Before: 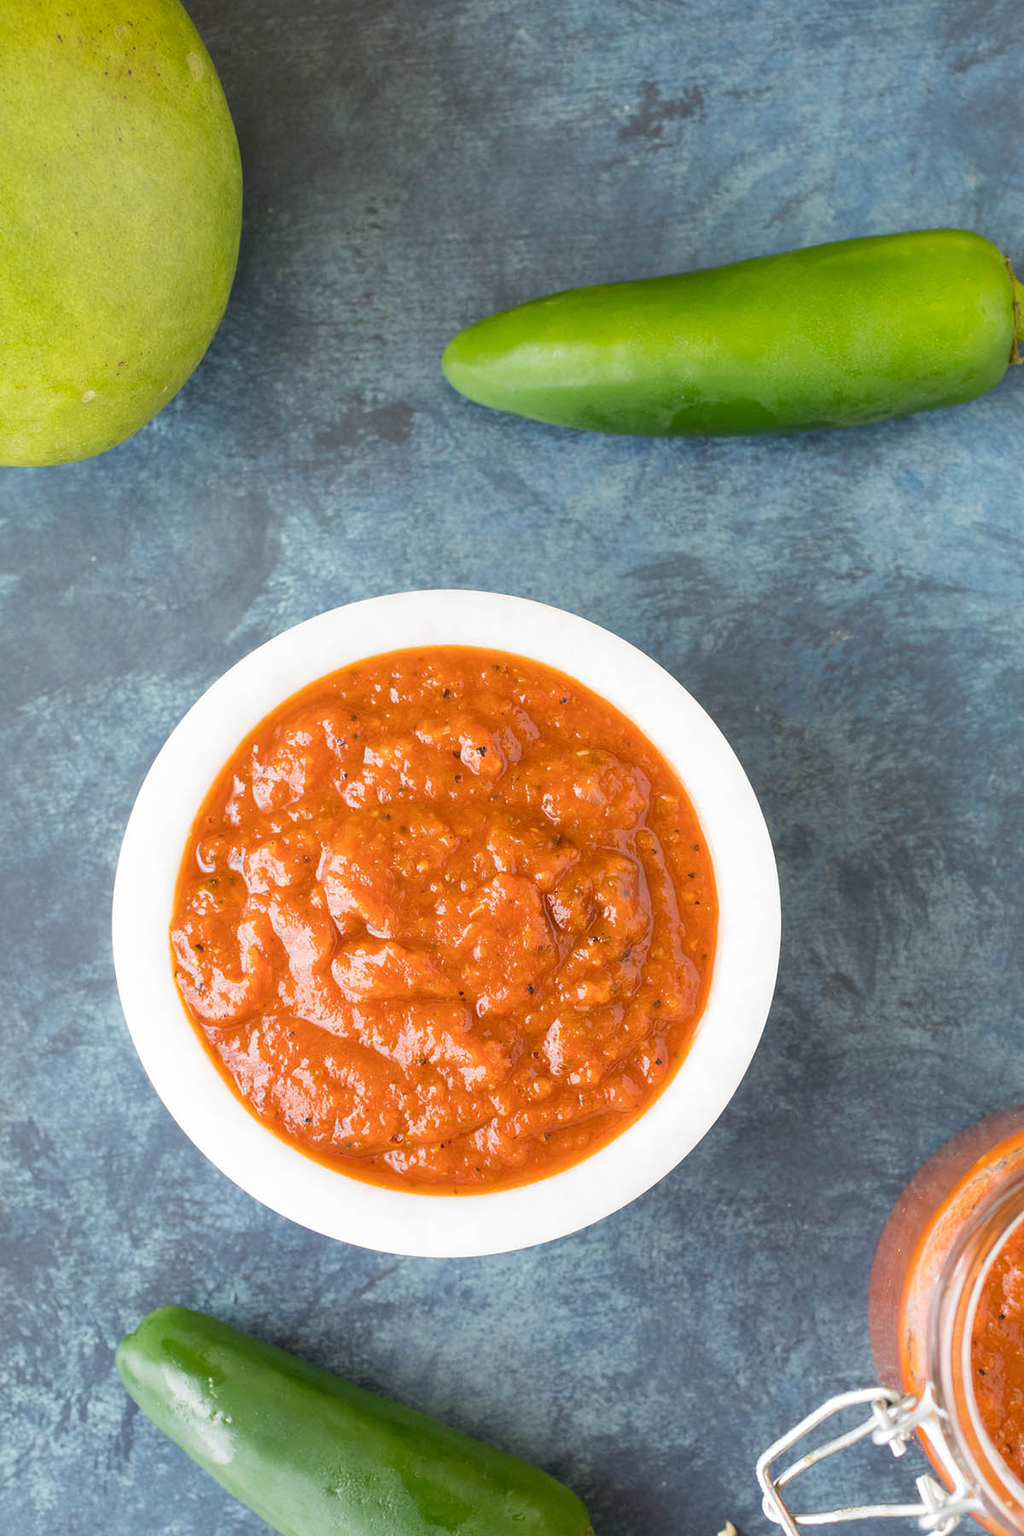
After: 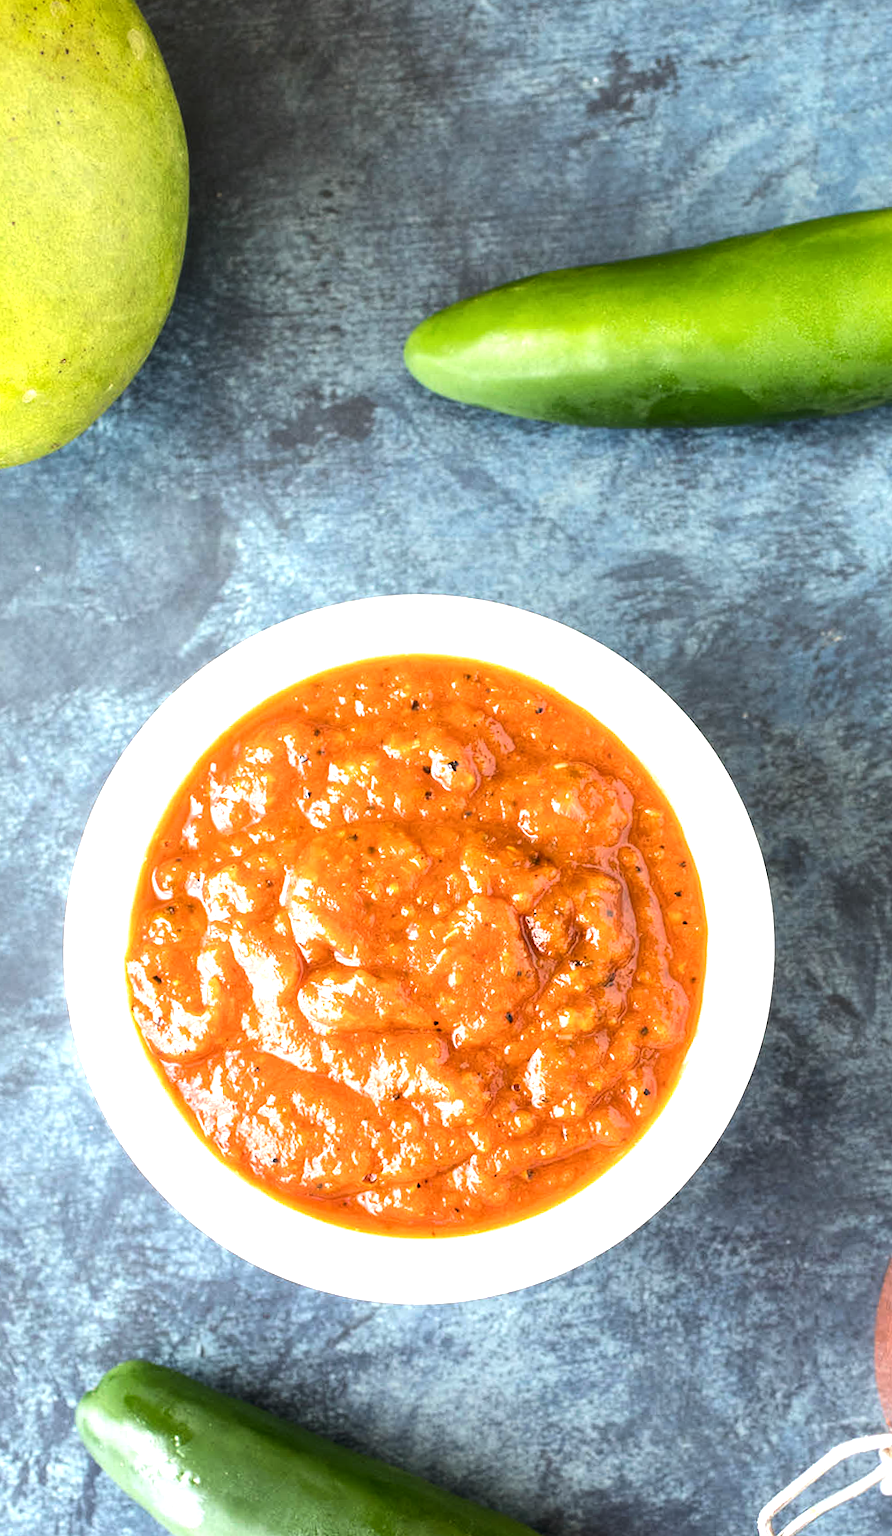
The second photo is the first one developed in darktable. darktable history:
tone equalizer: -8 EV -1.08 EV, -7 EV -0.98 EV, -6 EV -0.839 EV, -5 EV -0.57 EV, -3 EV 0.592 EV, -2 EV 0.868 EV, -1 EV 1.01 EV, +0 EV 1.07 EV, edges refinement/feathering 500, mask exposure compensation -1.57 EV, preserve details no
crop and rotate: angle 0.983°, left 4.243%, top 0.794%, right 11.515%, bottom 2.608%
local contrast: highlights 100%, shadows 101%, detail 119%, midtone range 0.2
